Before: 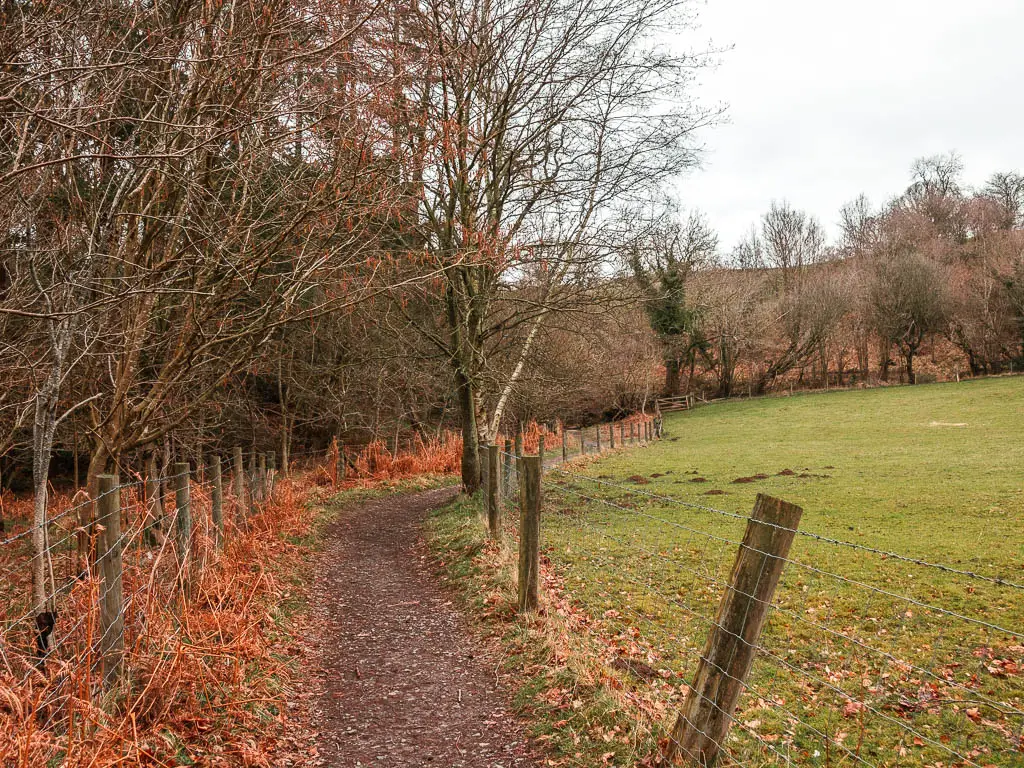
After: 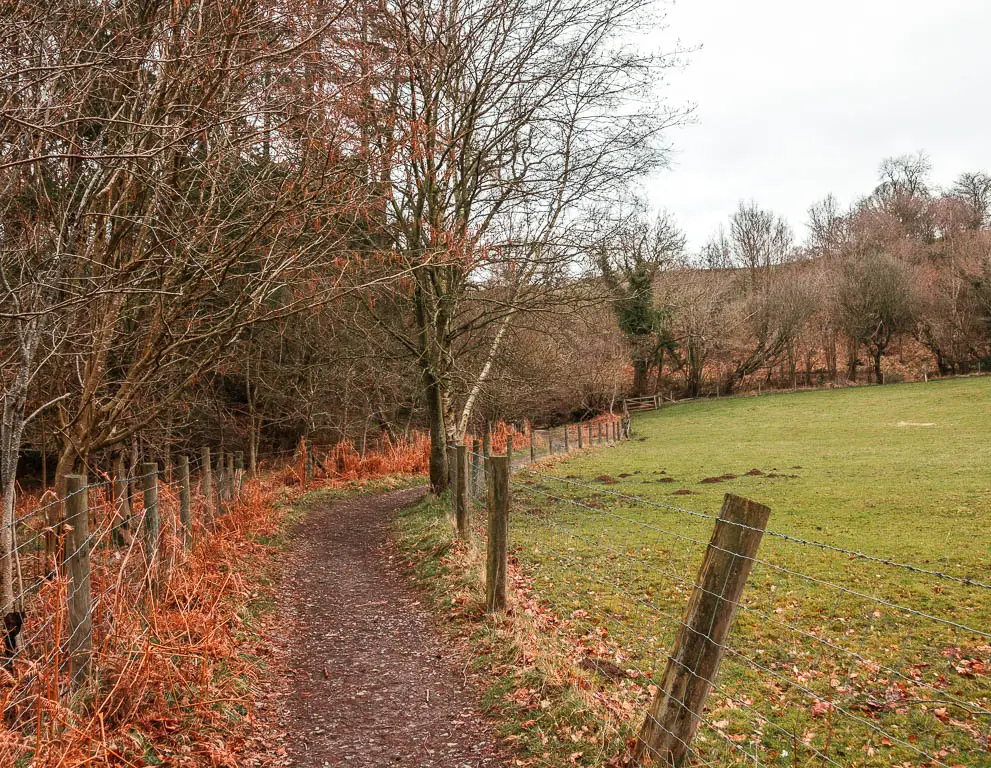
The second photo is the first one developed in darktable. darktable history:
crop and rotate: left 3.214%
